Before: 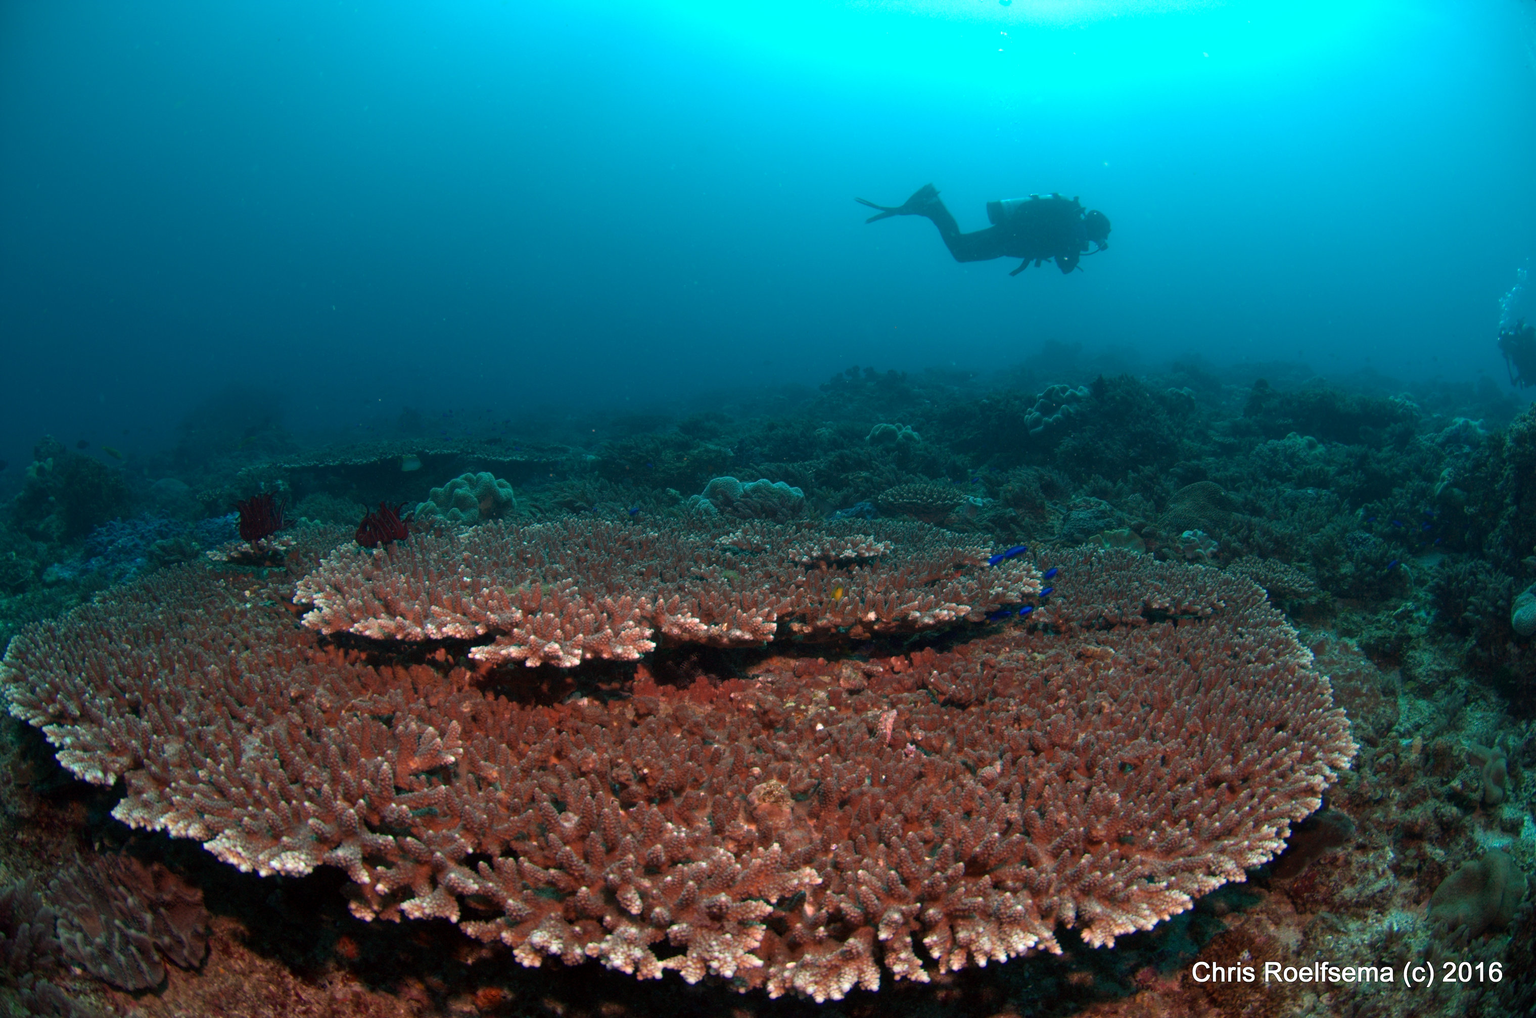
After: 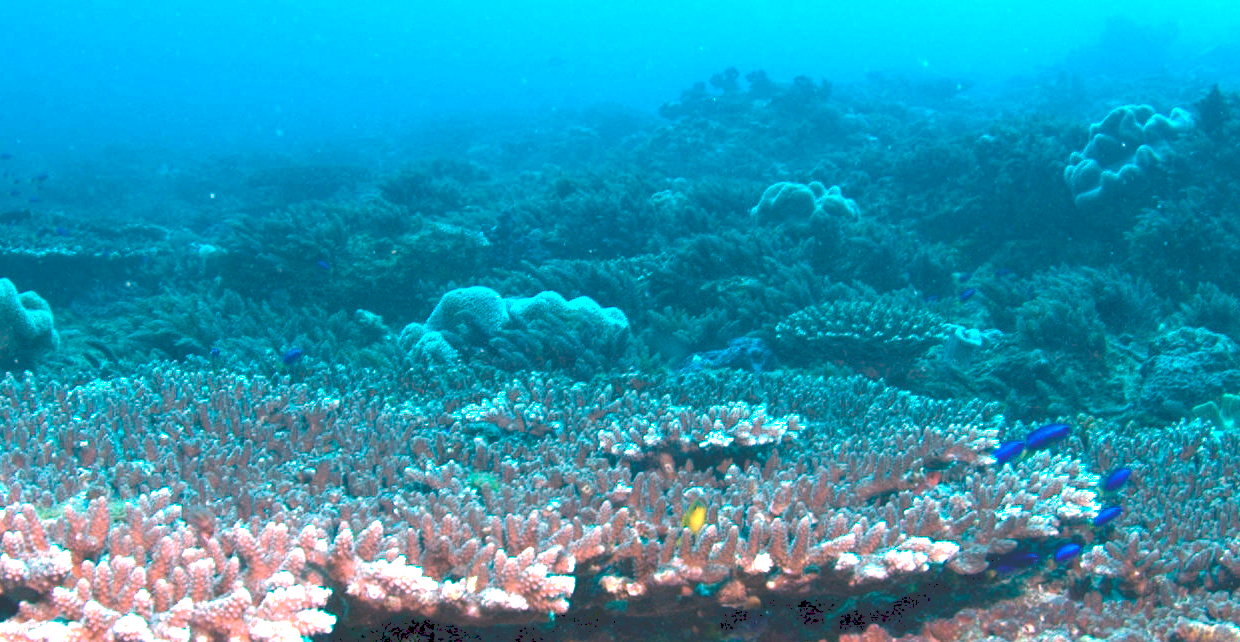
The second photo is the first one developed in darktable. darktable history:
color balance rgb: power › luminance -7.661%, power › chroma 2.285%, power › hue 222.02°, global offset › luminance -0.506%, perceptual saturation grading › global saturation 29.464%, perceptual brilliance grading › global brilliance 20.098%, perceptual brilliance grading › shadows -40.577%, global vibrance 20%
crop: left 31.663%, top 32.581%, right 27.524%, bottom 35.534%
color correction: highlights a* -10.54, highlights b* -19.66
tone curve: curves: ch0 [(0, 0) (0.003, 0.238) (0.011, 0.238) (0.025, 0.242) (0.044, 0.256) (0.069, 0.277) (0.1, 0.294) (0.136, 0.315) (0.177, 0.345) (0.224, 0.379) (0.277, 0.419) (0.335, 0.463) (0.399, 0.511) (0.468, 0.566) (0.543, 0.627) (0.623, 0.687) (0.709, 0.75) (0.801, 0.824) (0.898, 0.89) (1, 1)], preserve colors none
exposure: black level correction 0.001, exposure 1.732 EV, compensate highlight preservation false
